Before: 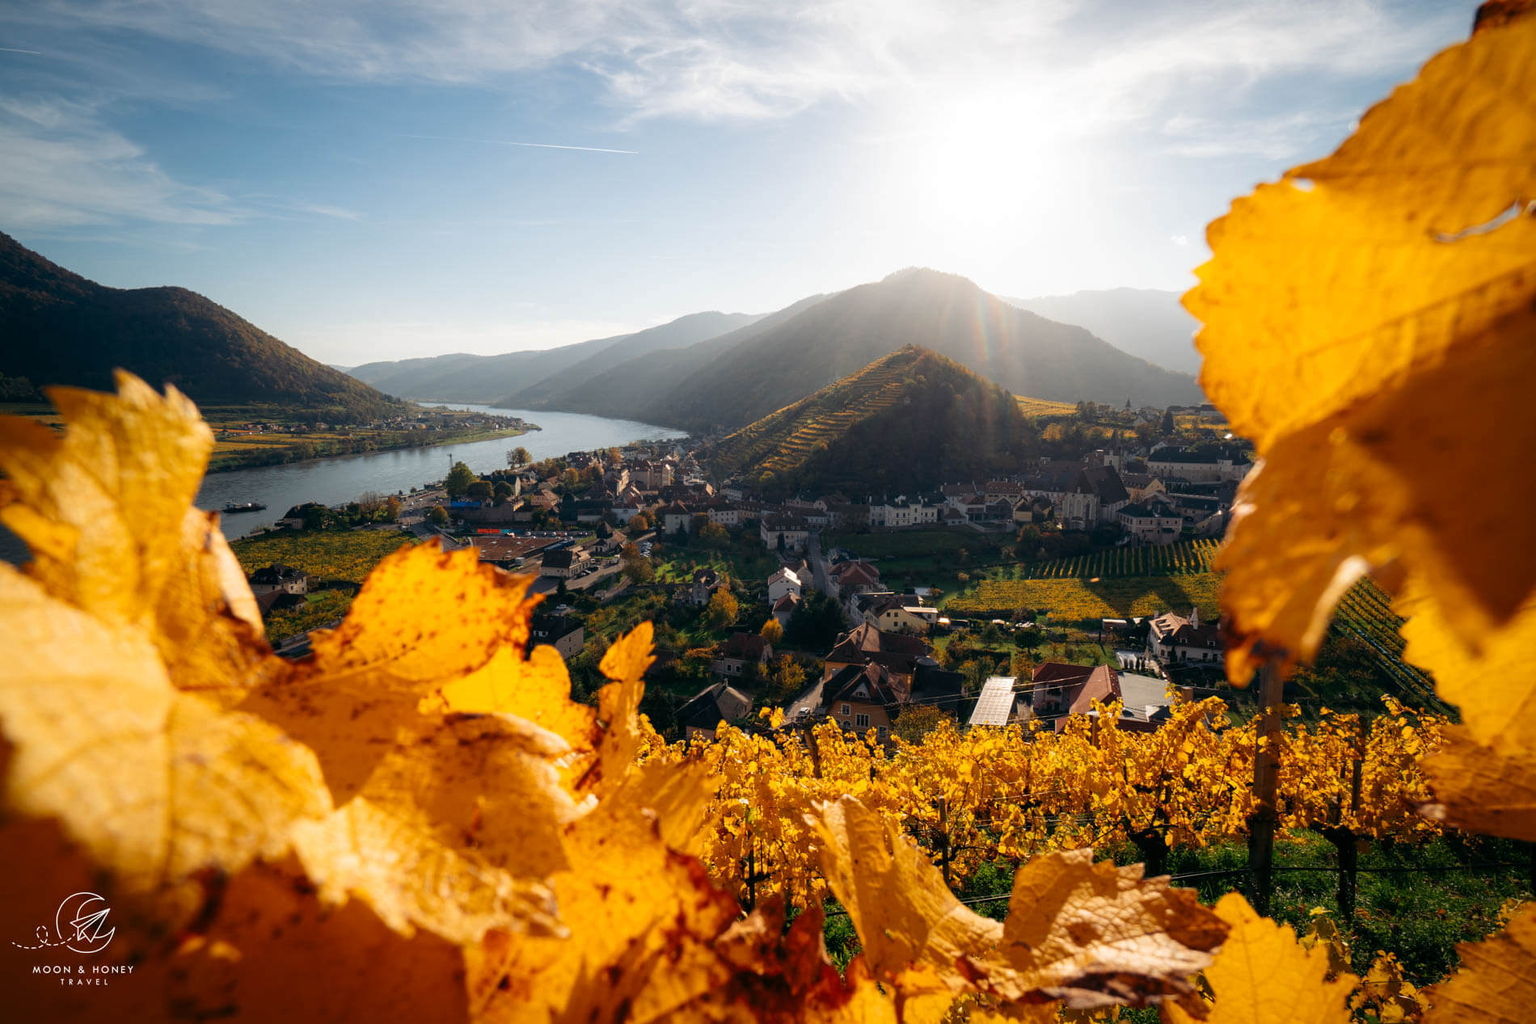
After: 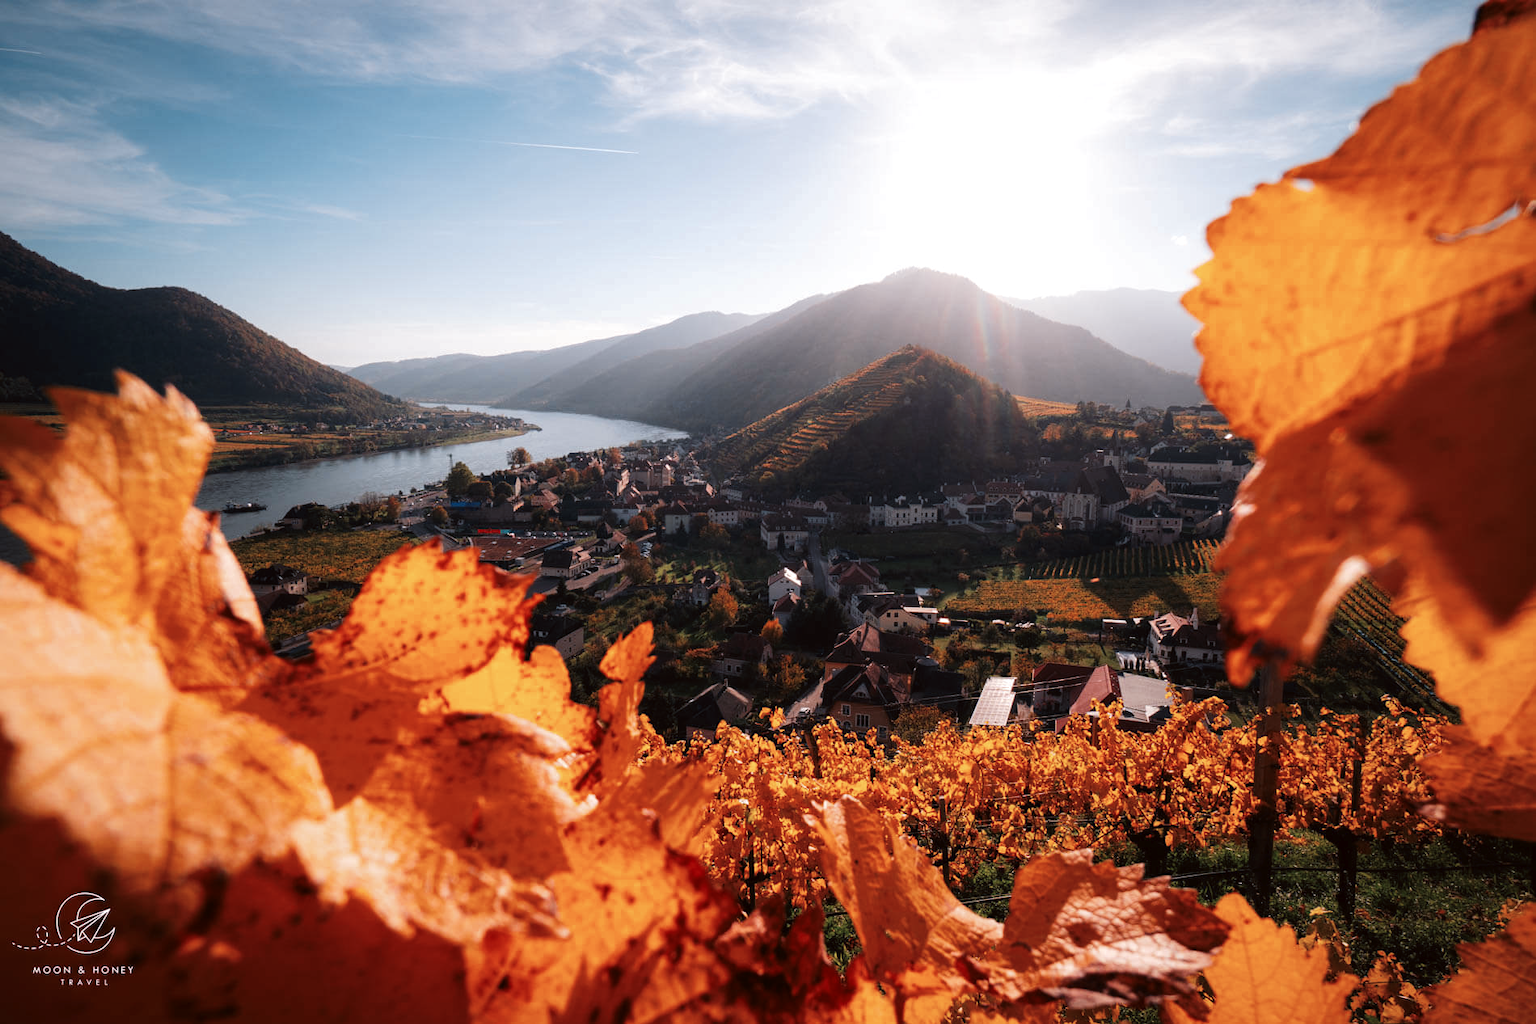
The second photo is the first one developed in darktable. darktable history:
tone curve: curves: ch0 [(0, 0) (0.003, 0.013) (0.011, 0.016) (0.025, 0.023) (0.044, 0.036) (0.069, 0.051) (0.1, 0.076) (0.136, 0.107) (0.177, 0.145) (0.224, 0.186) (0.277, 0.246) (0.335, 0.311) (0.399, 0.378) (0.468, 0.462) (0.543, 0.548) (0.623, 0.636) (0.709, 0.728) (0.801, 0.816) (0.898, 0.9) (1, 1)], preserve colors none
color look up table: target L [96.74, 91.92, 94.85, 82.04, 82.76, 74.15, 73.84, 67.26, 64.46, 39.7, 11.22, 200.78, 102.82, 81.86, 64.85, 52.06, 57.4, 51.29, 44.61, 51.35, 42.87, 34.84, 30.02, 23.7, 20.39, 72.81, 71.22, 54.6, 57.25, 45.02, 54.07, 43.07, 48.28, 46.39, 40.95, 41.15, 29.37, 30.91, 25.9, 32.36, 27.34, 14, 2.31, 82.46, 77.44, 62.89, 63.38, 41.34, 30.25], target a [-4.925, -2.15, -25.62, 2.044, -16.57, 8.42, -35.95, -7.902, -29.36, -21.55, -4.941, 0, 0, 17.47, 41.59, 58.2, 31.24, 47.34, 62.16, 22.76, 60.34, 51.22, 16.85, 34.52, 38.44, 22.96, 20.81, 55.9, 43.8, 66.82, 29.95, 62.38, 3.653, 10.12, 1.936, 14.83, 49.53, 47.95, 49.66, 1.911, 29.77, 36.45, 11.16, -2.364, -31.04, -1.974, -16.96, -18.84, -3.801], target b [32.92, 61.7, 0.842, 1.811, 51.39, 31.63, 40.04, 11.23, 11.2, 22.78, 11.7, -0.001, -0.002, 17.5, -3.081, 9.28, 28.99, 45.14, 53.21, 9.513, 28.24, 42.81, 27.59, 30.43, 24.97, -24.25, -6.421, -24.81, -37.55, -38.45, -16.42, -14.1, -56.02, -28.84, -45, -64.5, -44.57, -3.296, -71.15, -2.092, -5.034, -57.04, -29.63, -19.98, -23.44, -12.82, -41.99, -8.561, -26.63], num patches 49
